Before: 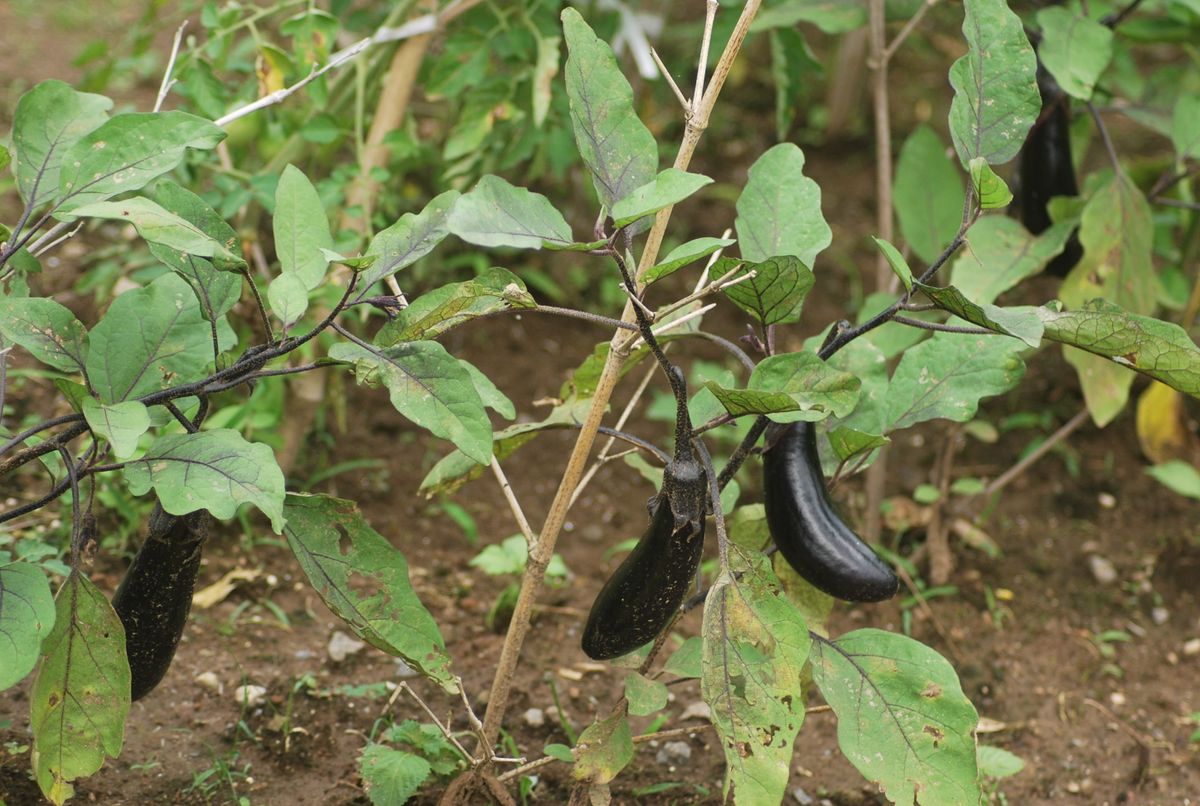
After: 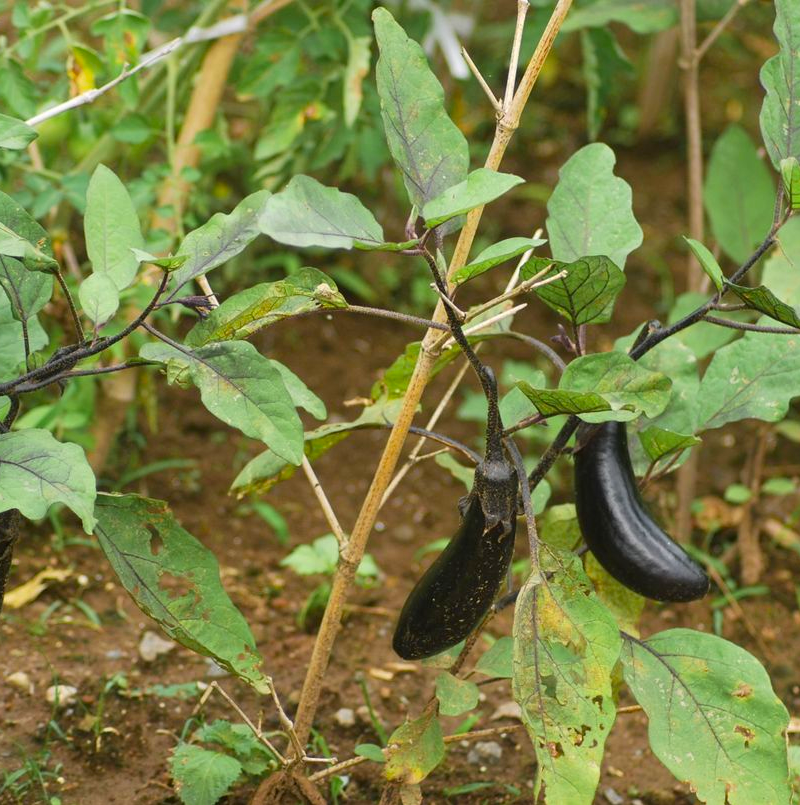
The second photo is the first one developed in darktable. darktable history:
crop and rotate: left 15.754%, right 17.579%
color zones: curves: ch0 [(0.224, 0.526) (0.75, 0.5)]; ch1 [(0.055, 0.526) (0.224, 0.761) (0.377, 0.526) (0.75, 0.5)]
